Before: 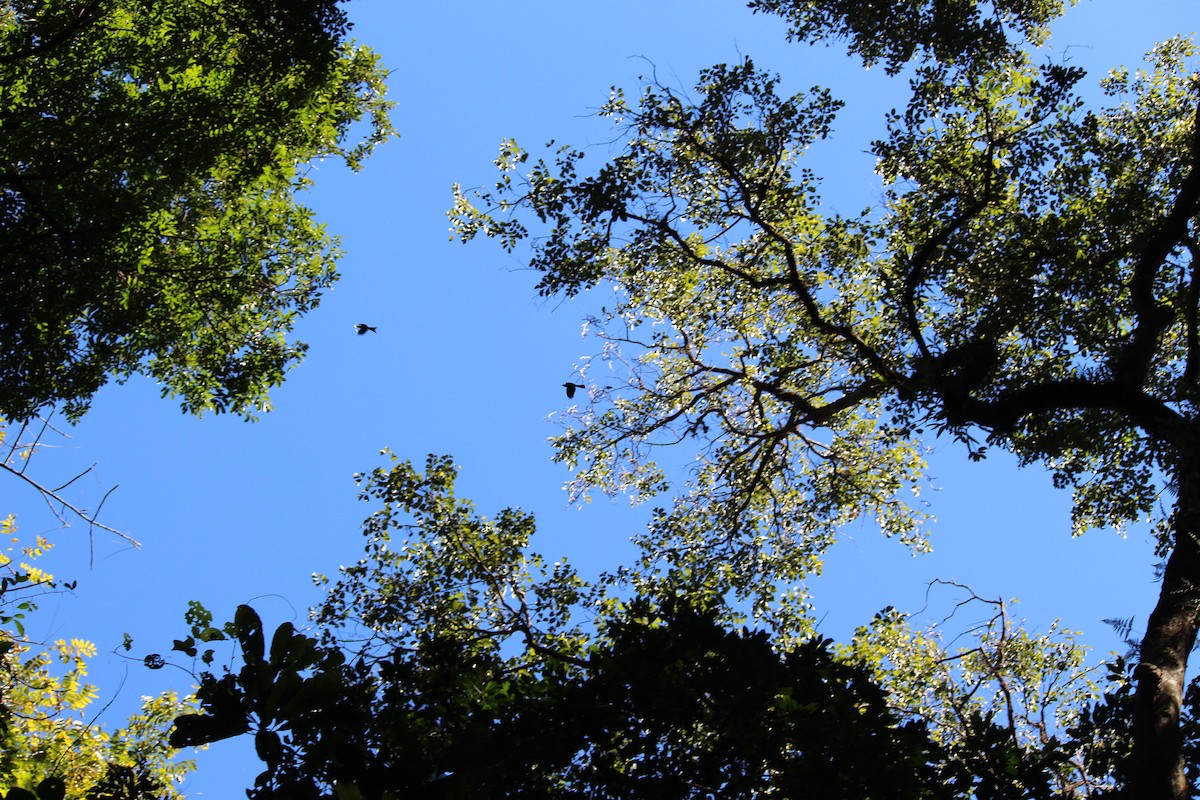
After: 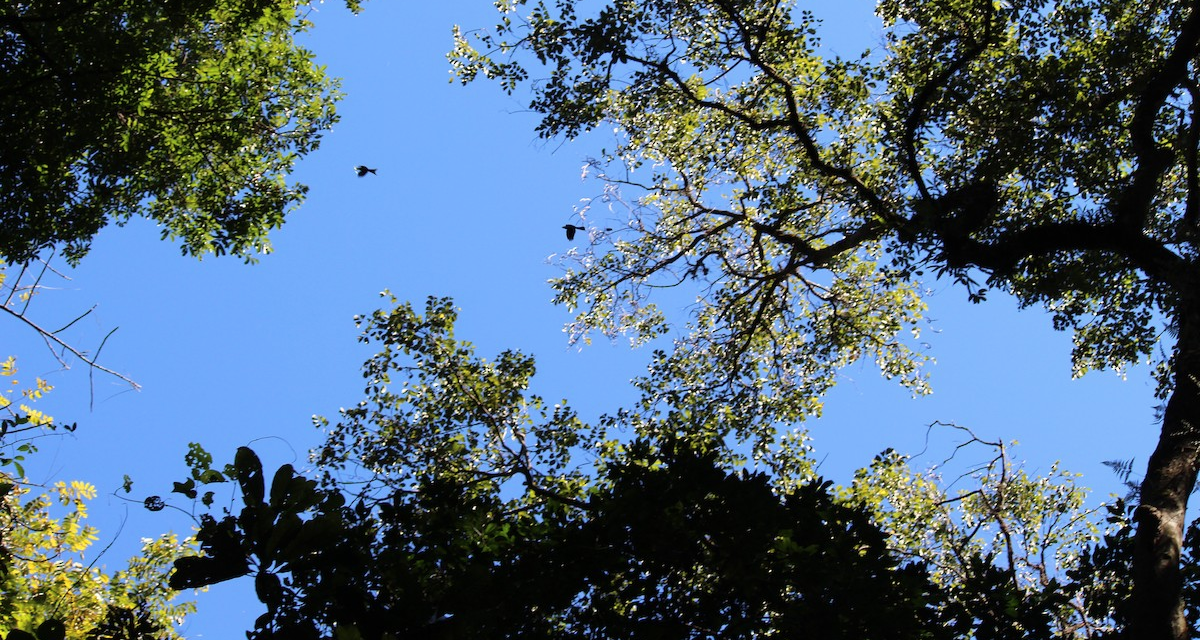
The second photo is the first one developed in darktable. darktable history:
contrast brightness saturation: saturation -0.04
crop and rotate: top 19.998%
